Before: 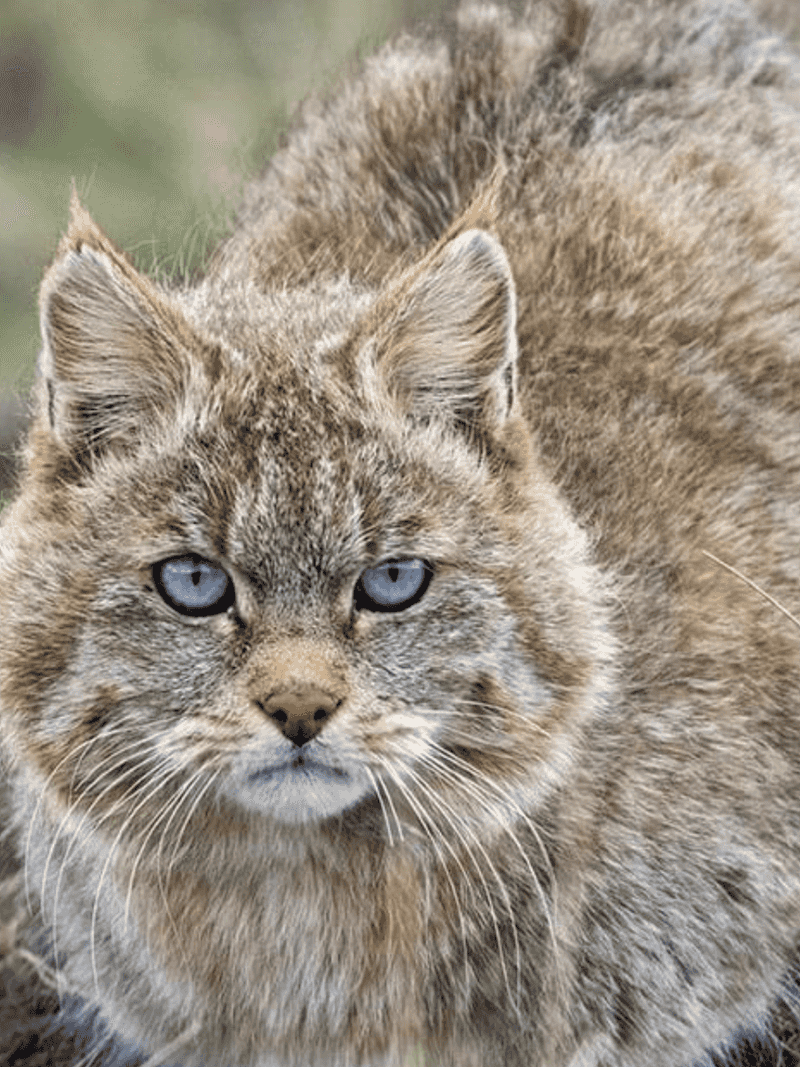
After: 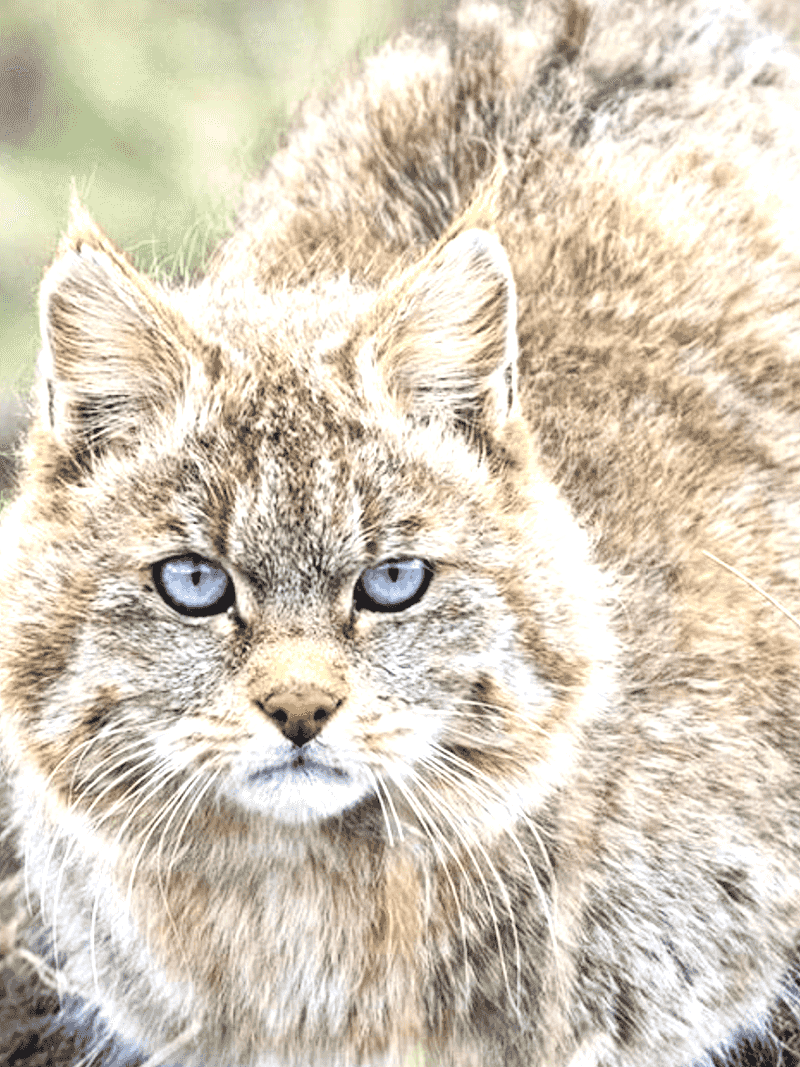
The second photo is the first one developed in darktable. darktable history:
exposure: black level correction -0.002, exposure 1.109 EV, compensate exposure bias true, compensate highlight preservation false
tone curve: color space Lab, independent channels, preserve colors none
contrast brightness saturation: contrast 0.139
